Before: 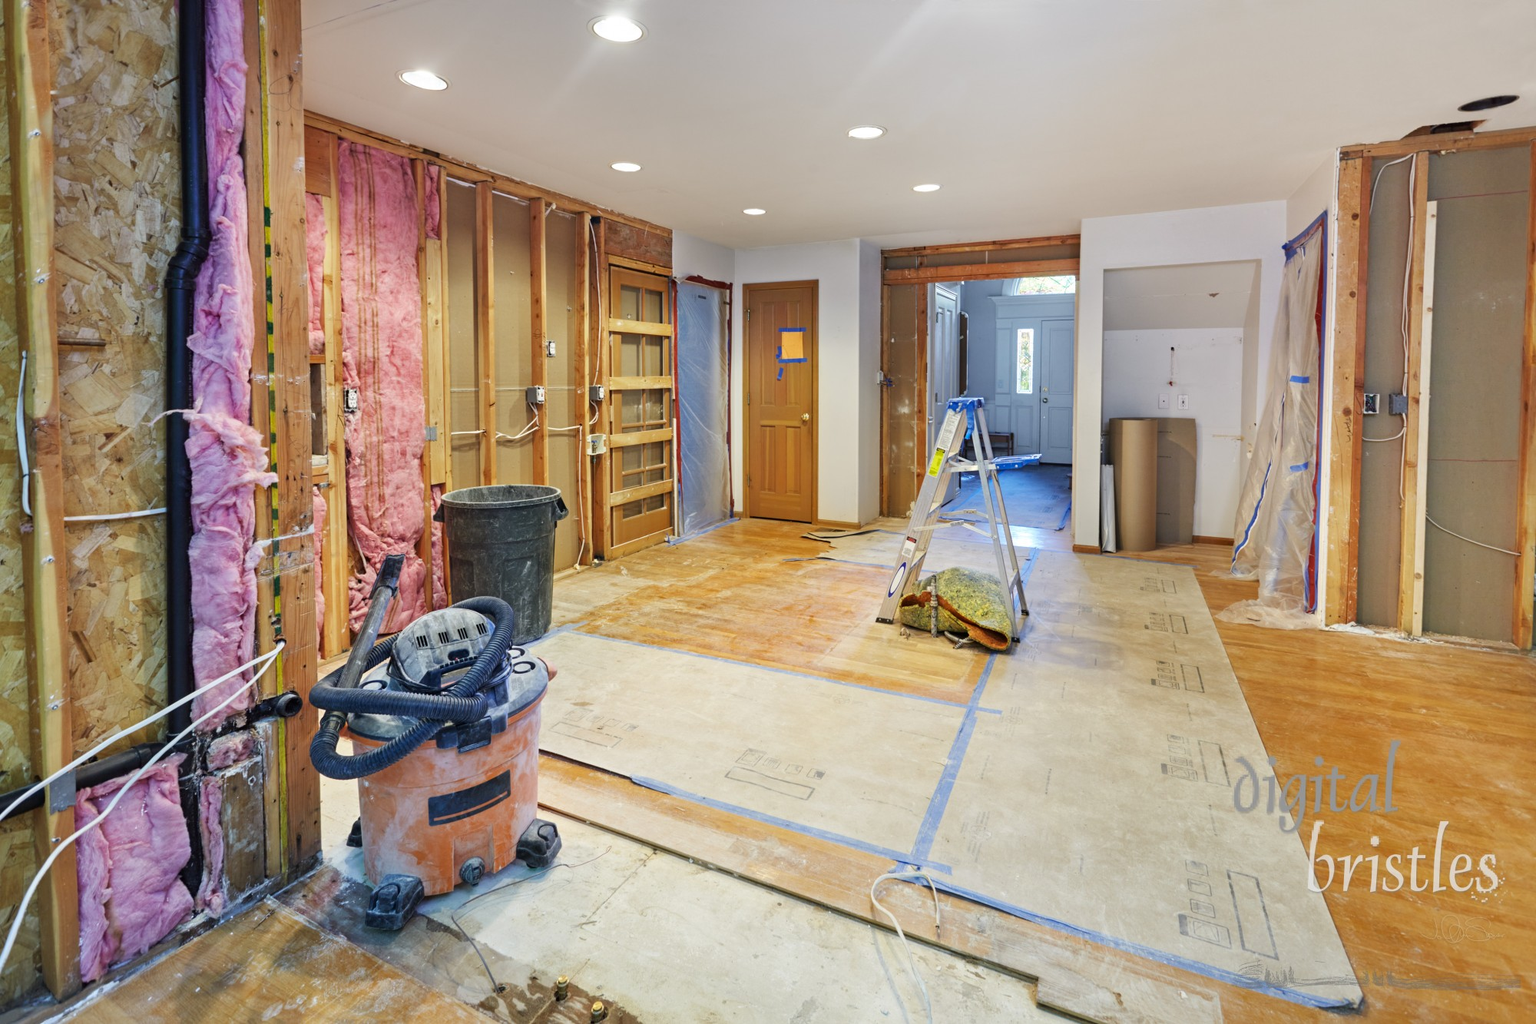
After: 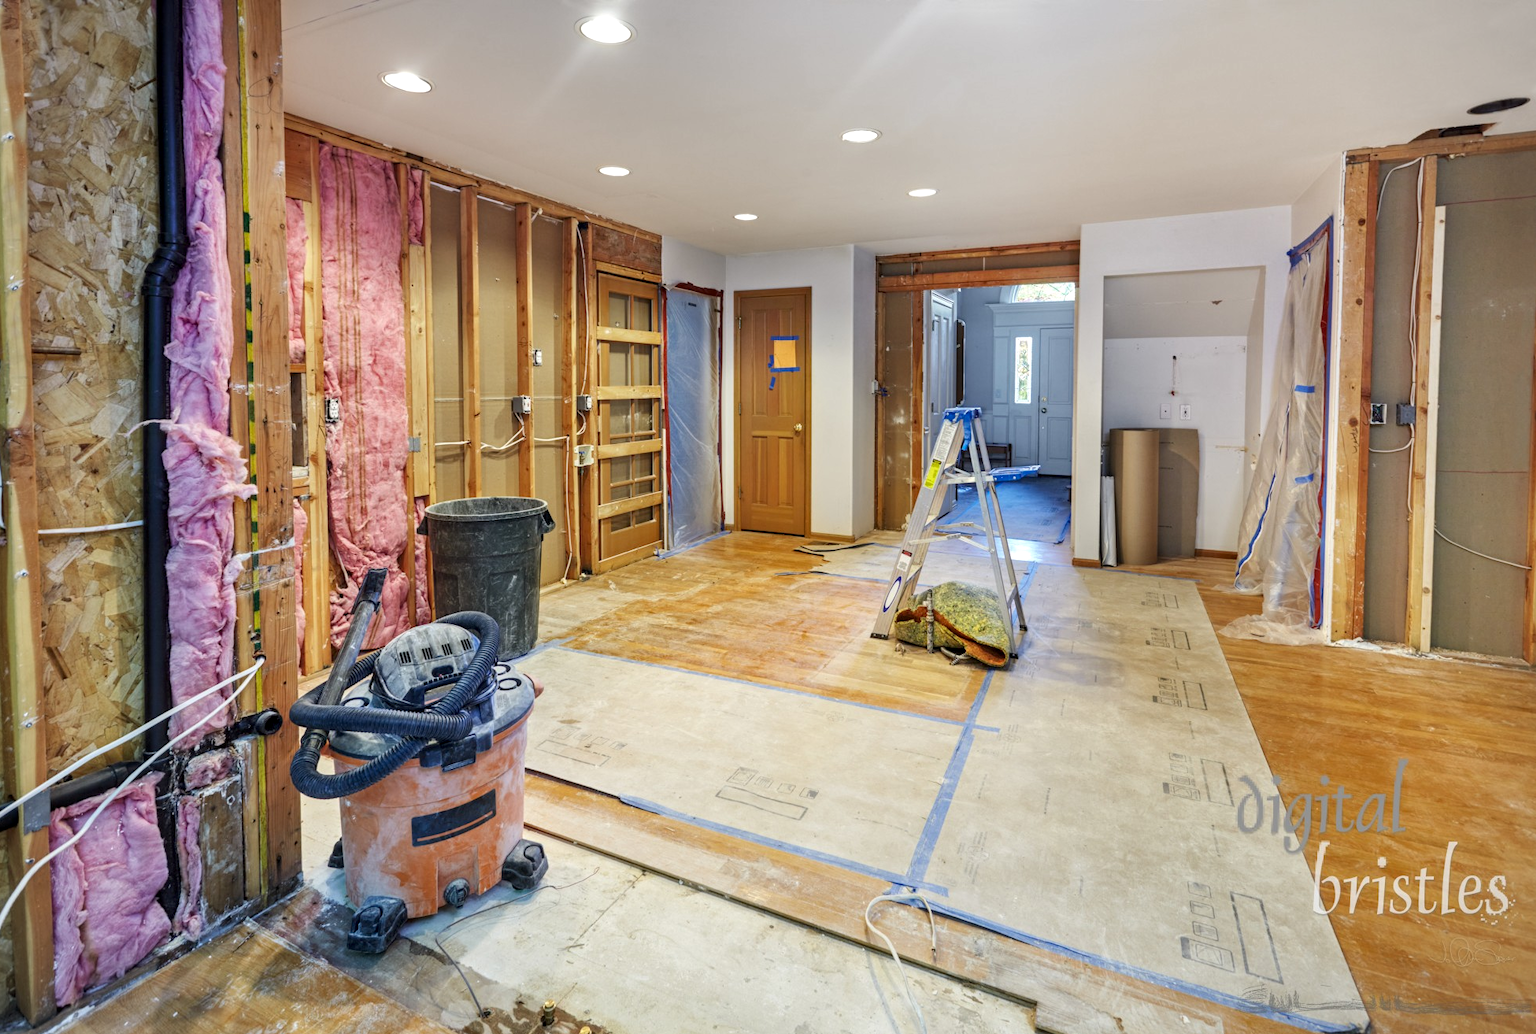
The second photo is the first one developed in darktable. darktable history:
crop and rotate: left 1.79%, right 0.624%, bottom 1.395%
vignetting: fall-off start 97.4%, fall-off radius 77.7%, width/height ratio 1.114
local contrast: on, module defaults
